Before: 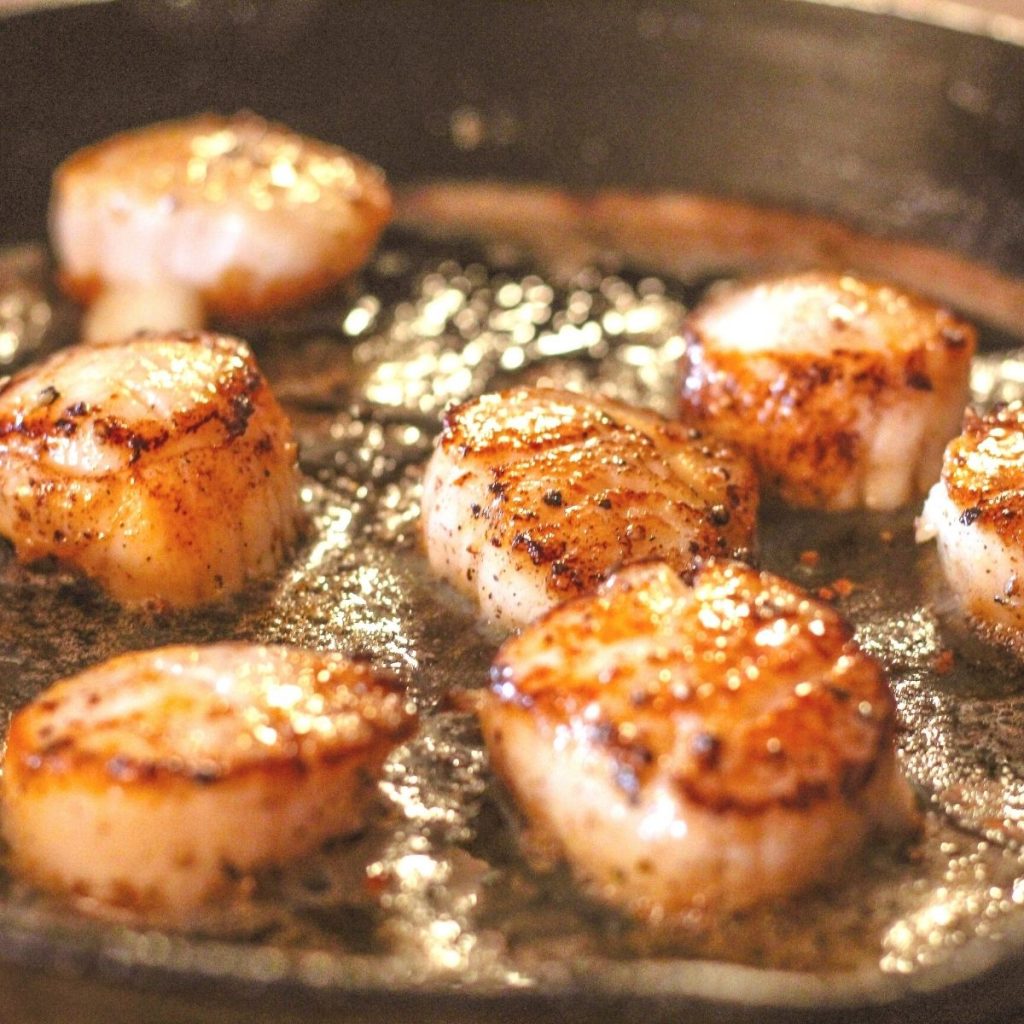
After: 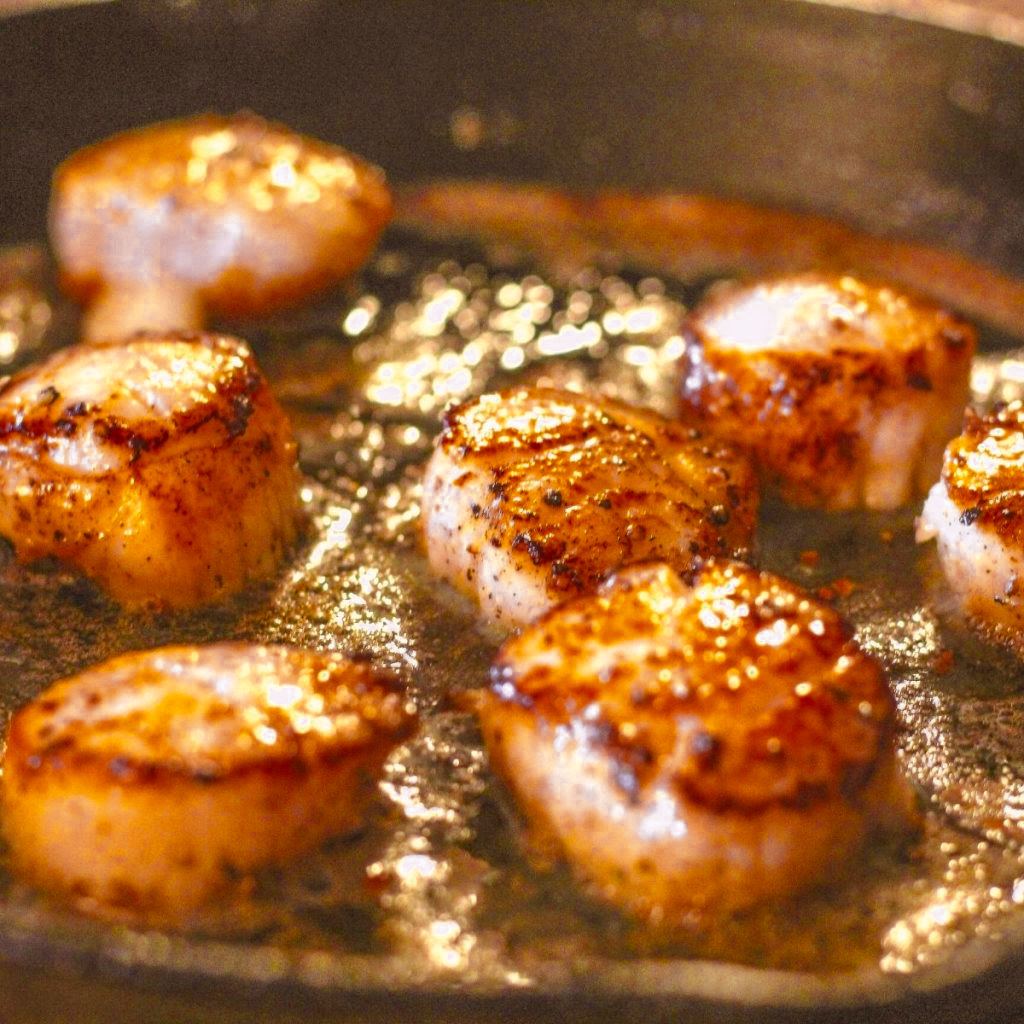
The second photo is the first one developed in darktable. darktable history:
color zones: curves: ch0 [(0.035, 0.242) (0.25, 0.5) (0.384, 0.214) (0.488, 0.255) (0.75, 0.5)]; ch1 [(0.063, 0.379) (0.25, 0.5) (0.354, 0.201) (0.489, 0.085) (0.729, 0.271)]; ch2 [(0.25, 0.5) (0.38, 0.517) (0.442, 0.51) (0.735, 0.456)]
color balance rgb: highlights gain › chroma 1.442%, highlights gain › hue 307.47°, perceptual saturation grading › global saturation 10.671%, global vibrance 39.233%
